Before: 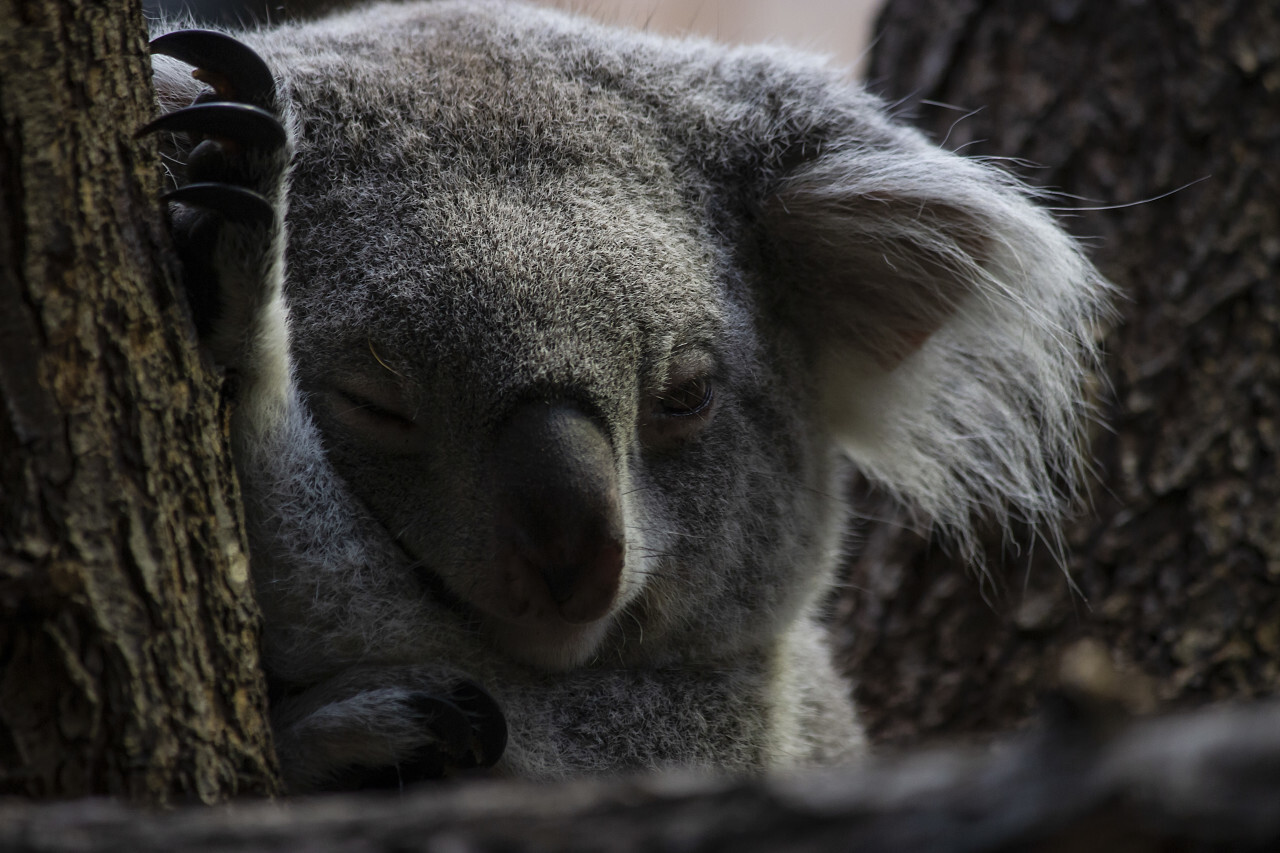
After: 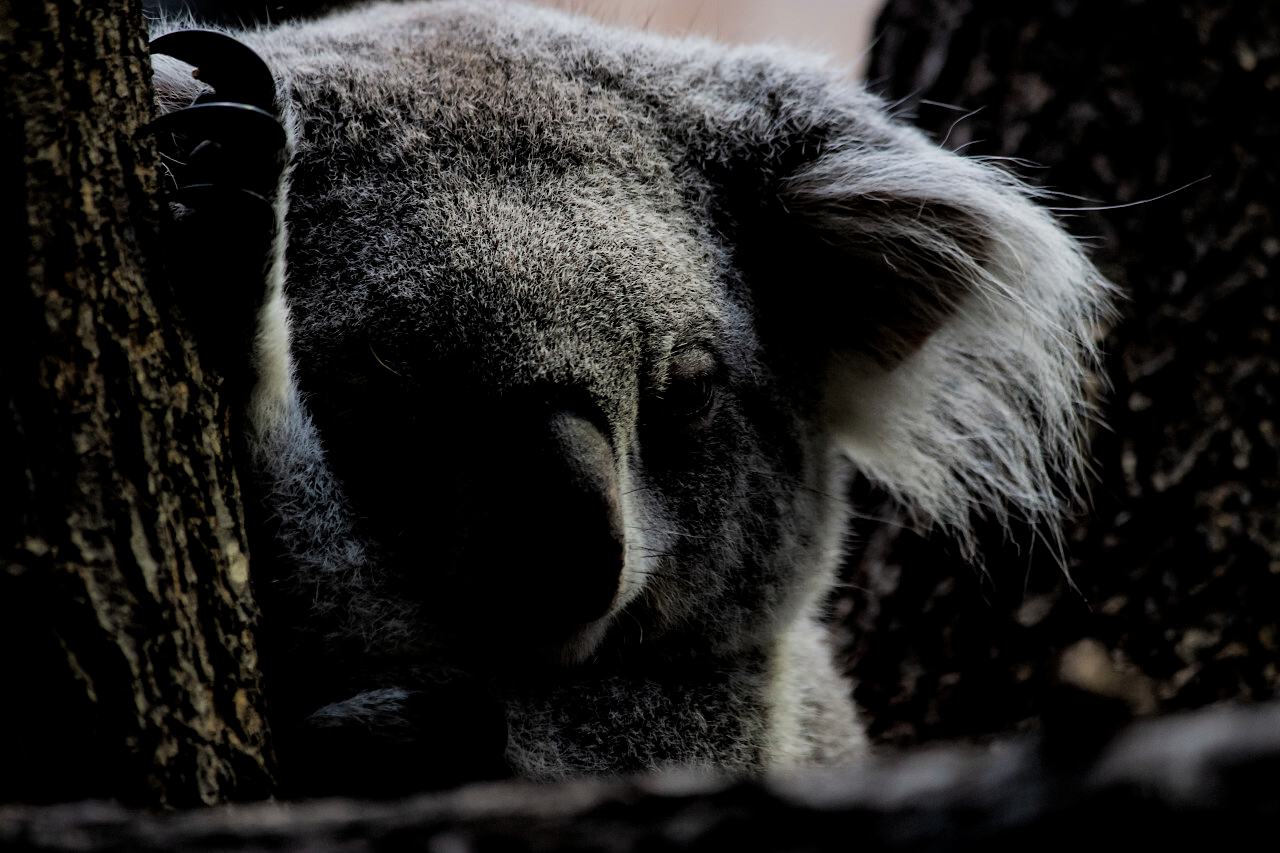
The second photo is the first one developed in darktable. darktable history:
local contrast: mode bilateral grid, contrast 21, coarseness 49, detail 120%, midtone range 0.2
filmic rgb: black relative exposure -5.15 EV, white relative exposure 3.54 EV, hardness 3.19, contrast 1.187, highlights saturation mix -48.83%, iterations of high-quality reconstruction 0
